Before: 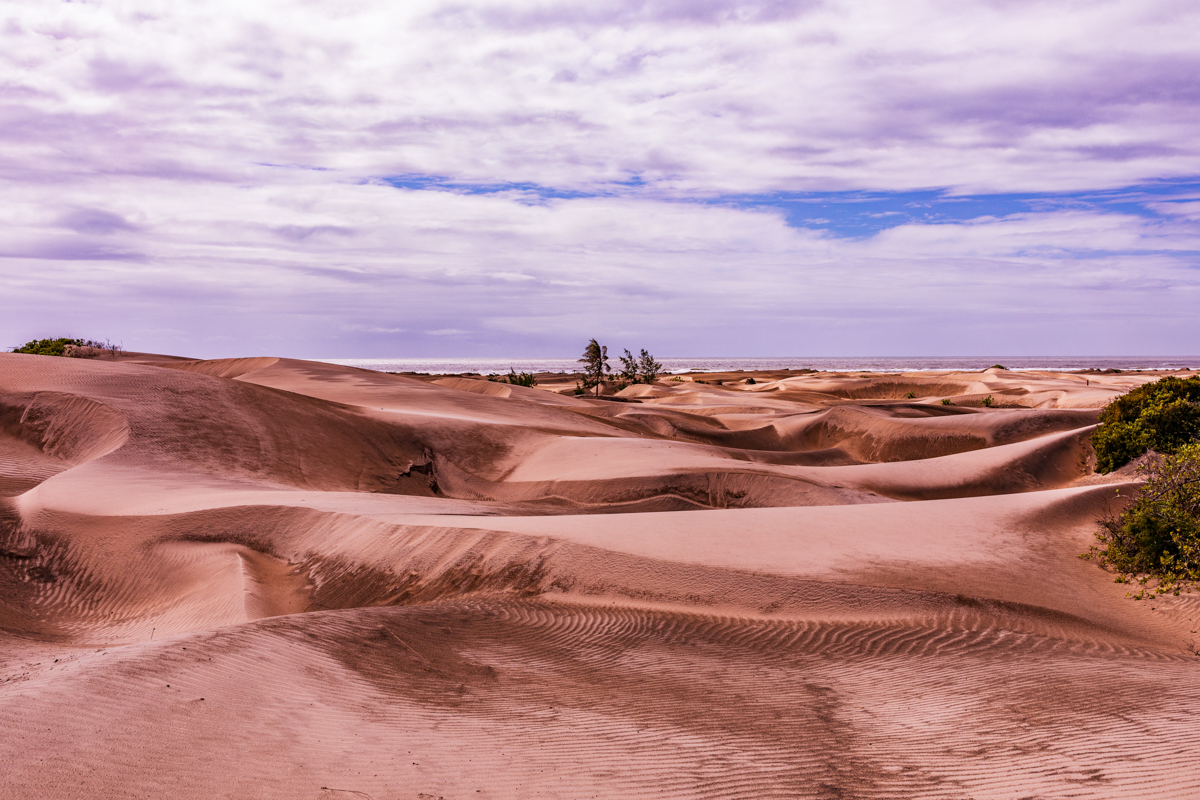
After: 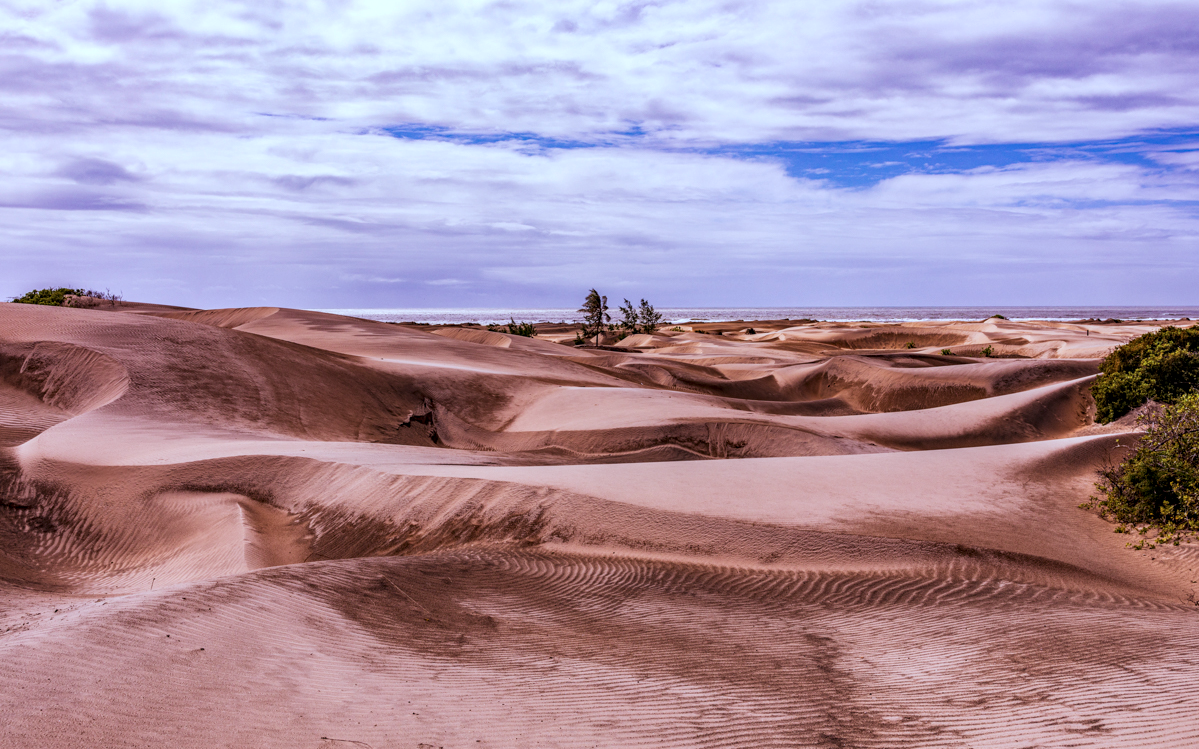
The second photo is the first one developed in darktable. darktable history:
crop and rotate: top 6.313%
shadows and highlights: radius 333.97, shadows 64.61, highlights 5.79, compress 87.92%, soften with gaussian
color calibration: illuminant F (fluorescent), F source F9 (Cool White Deluxe 4150 K) – high CRI, x 0.374, y 0.373, temperature 4154.73 K
local contrast: on, module defaults
